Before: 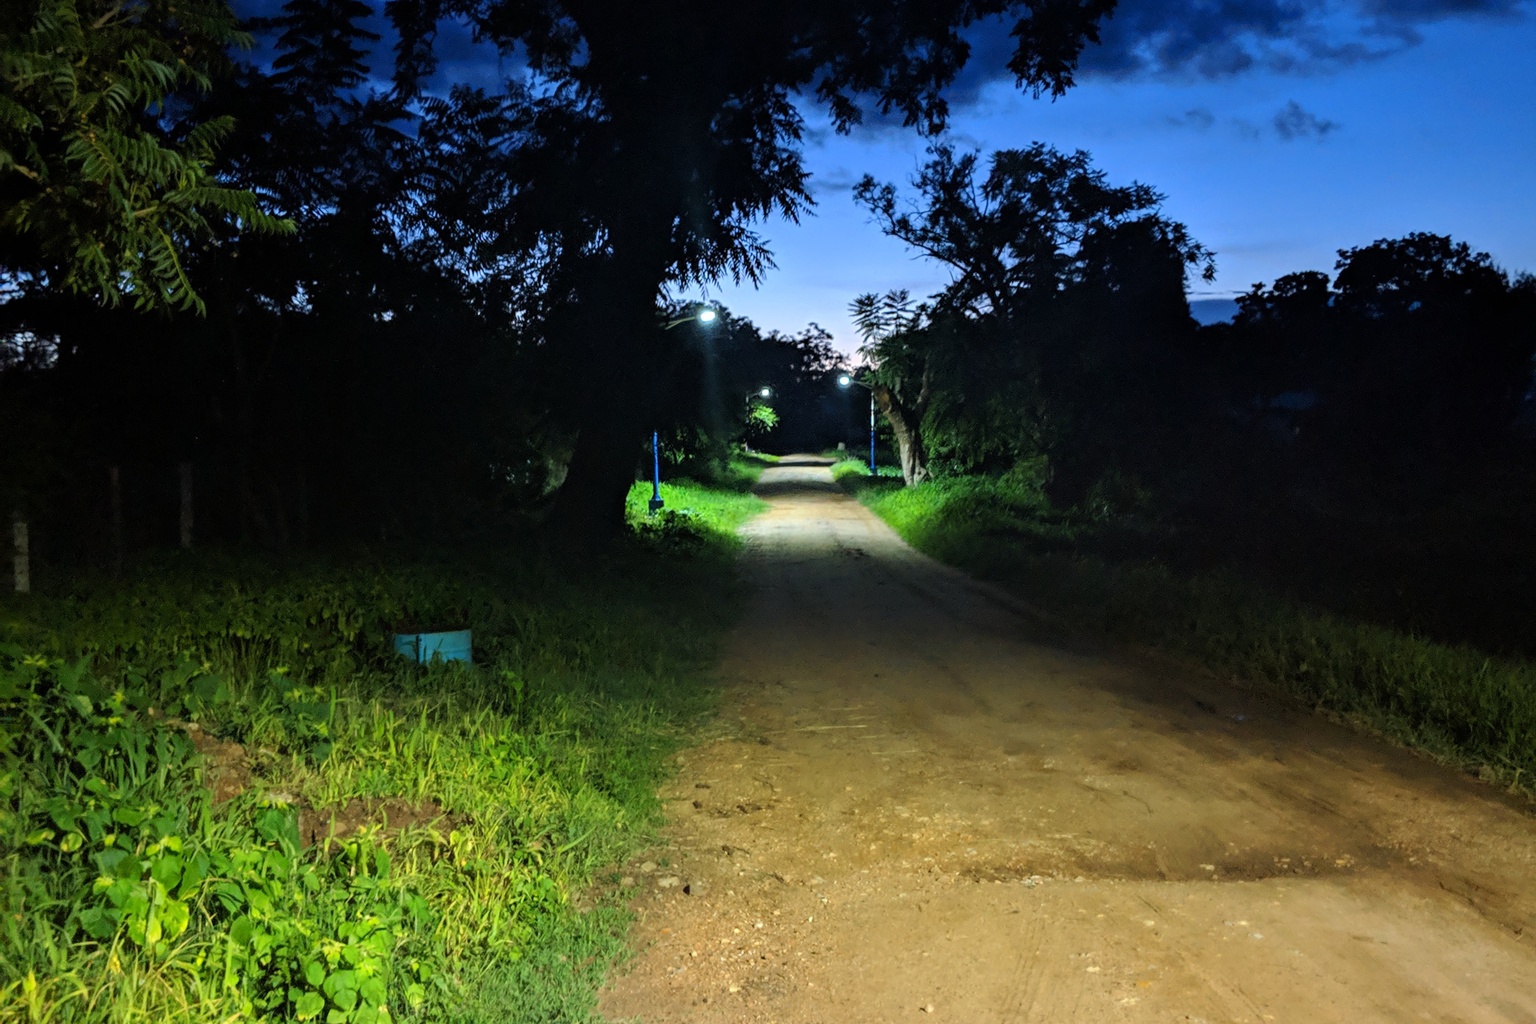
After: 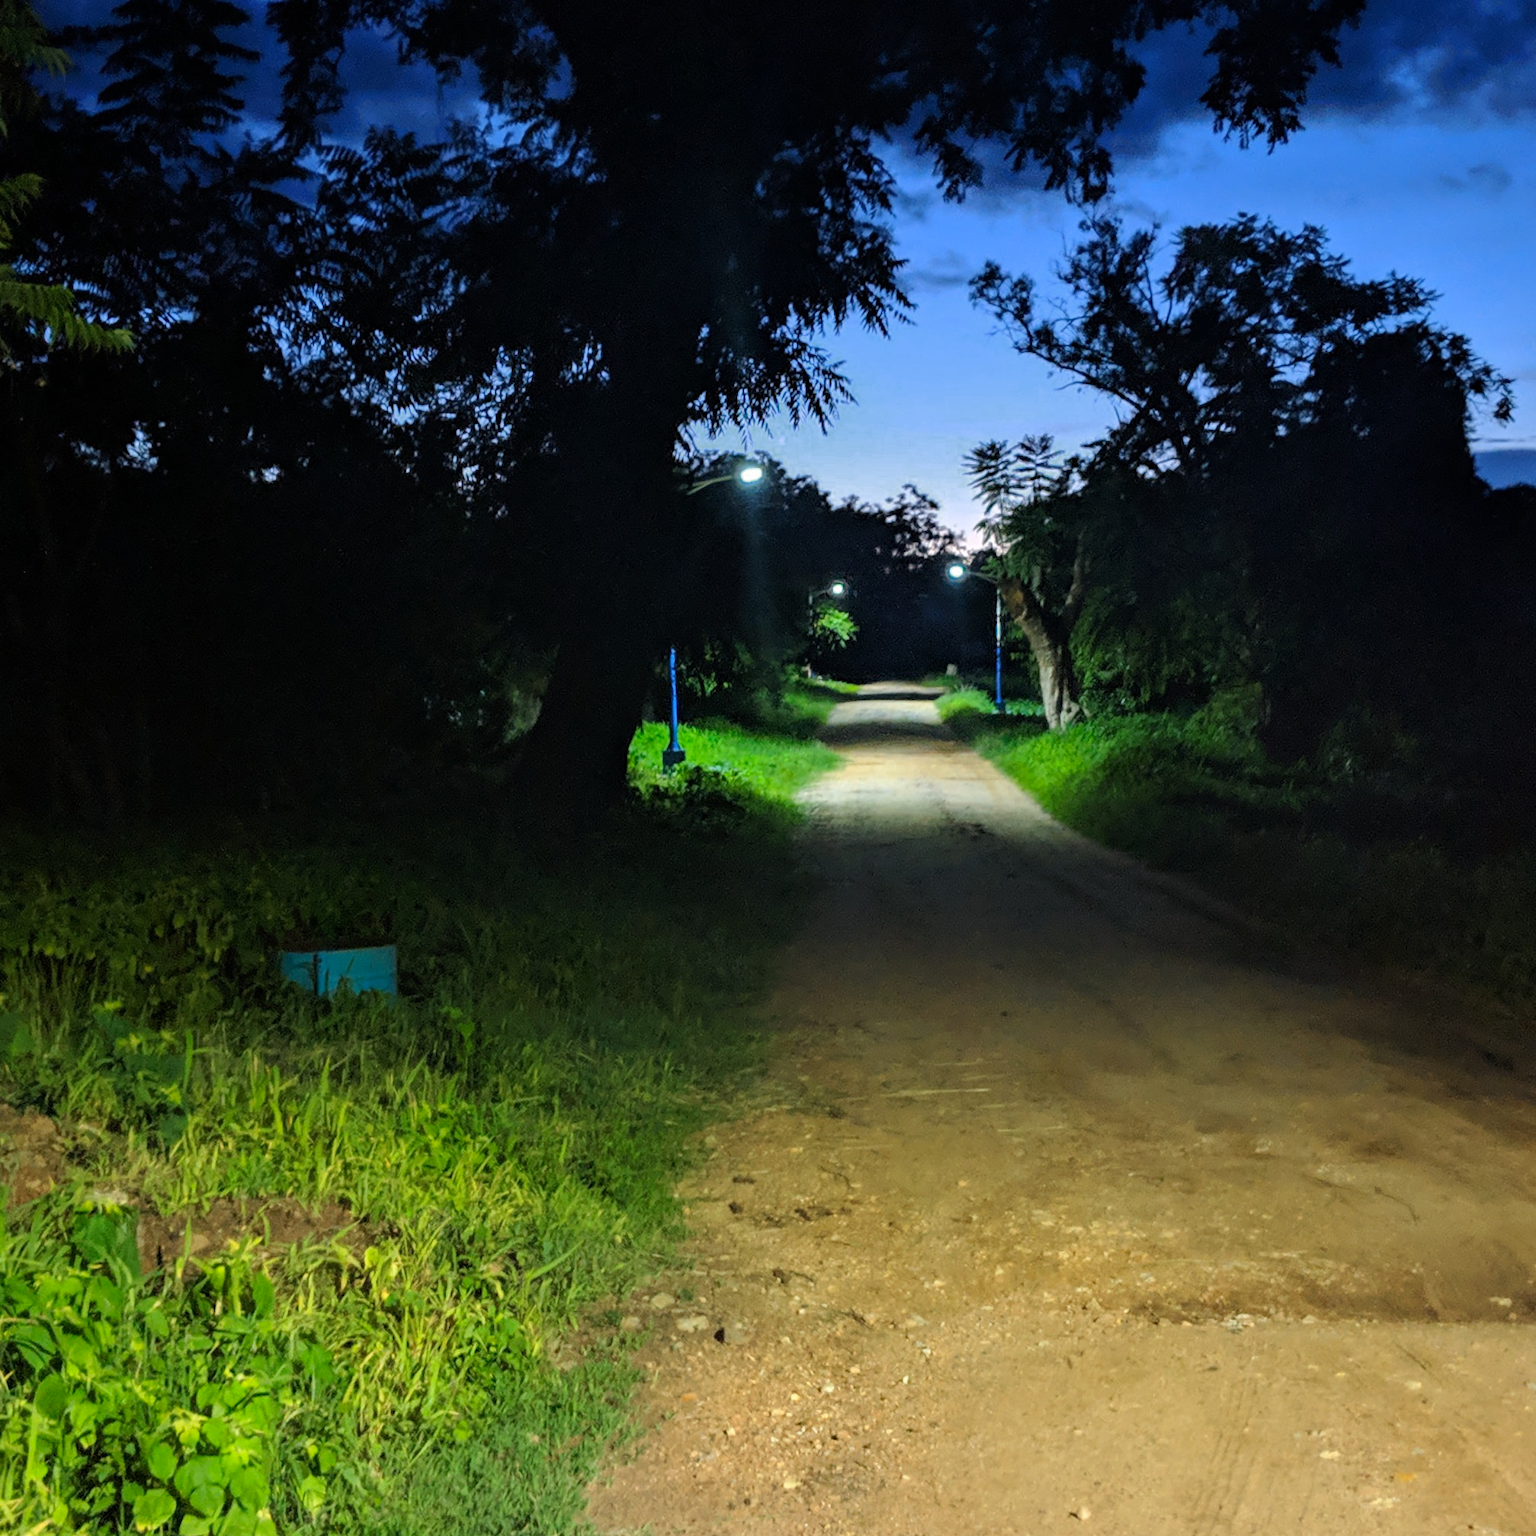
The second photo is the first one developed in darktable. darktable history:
crop and rotate: left 13.537%, right 19.796%
color zones: curves: ch0 [(0.25, 0.5) (0.636, 0.25) (0.75, 0.5)]
